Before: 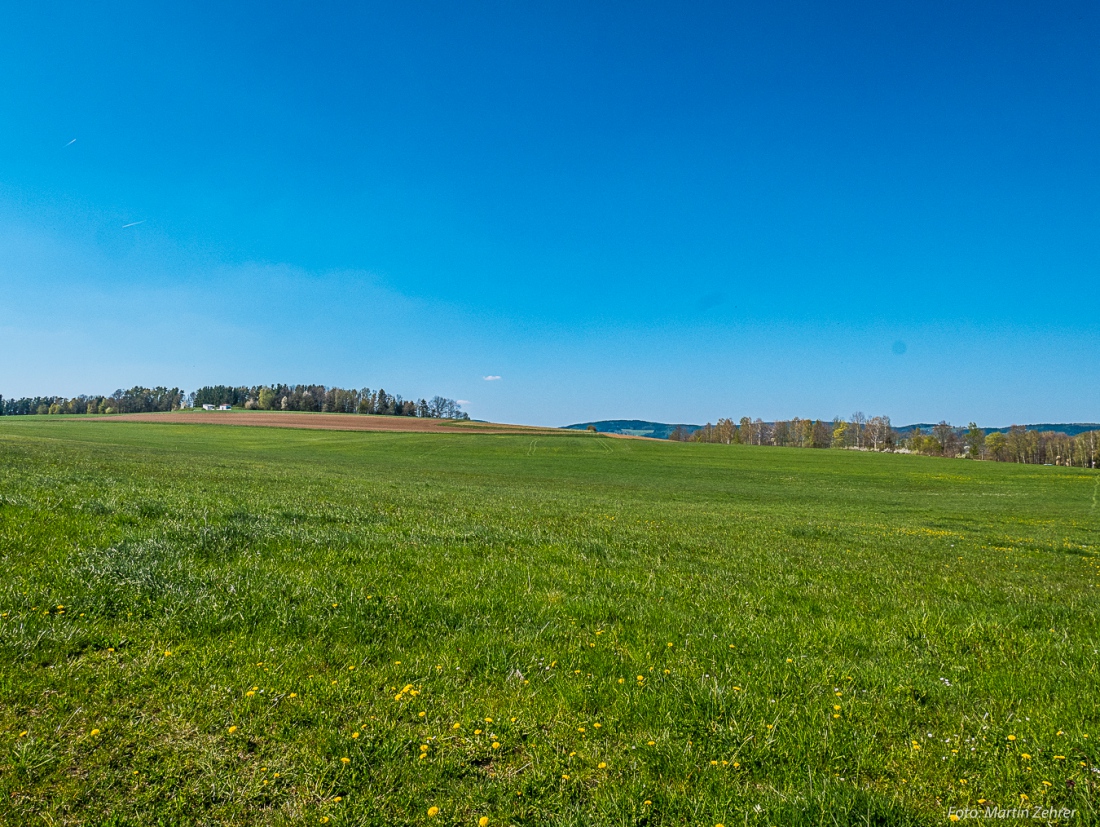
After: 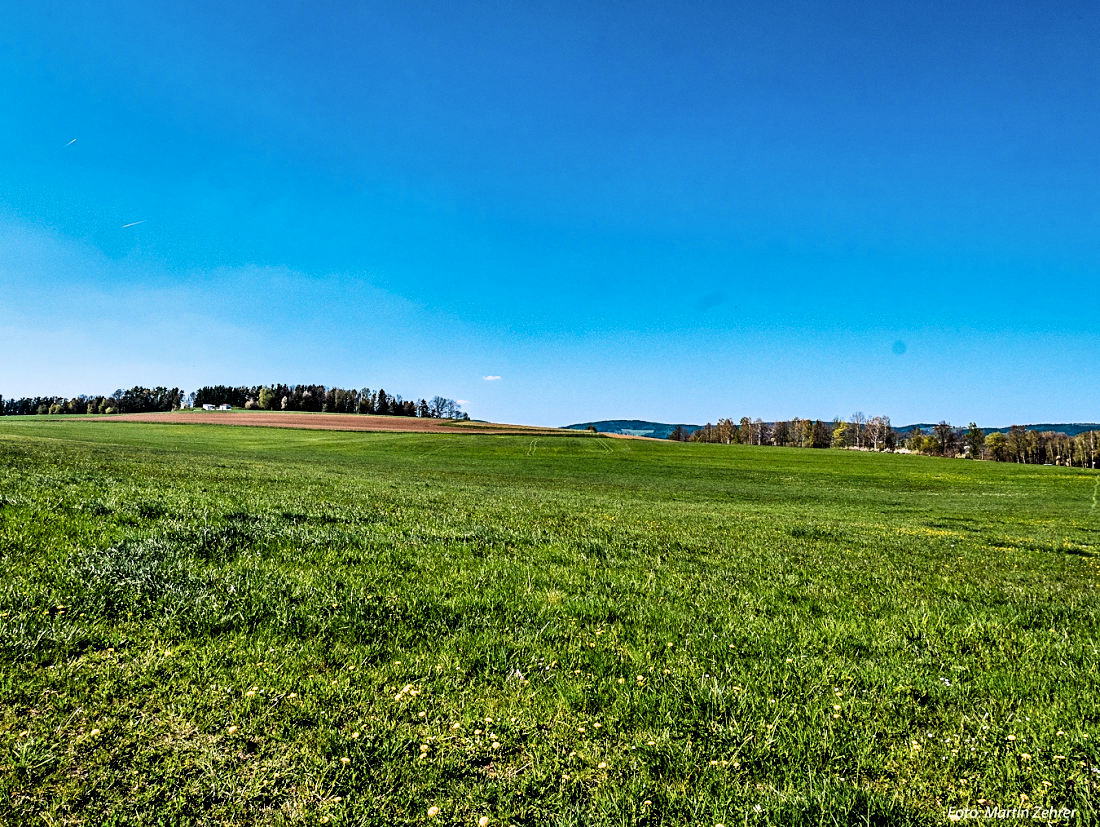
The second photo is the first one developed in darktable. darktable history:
filmic rgb: black relative exposure -4.03 EV, white relative exposure 2.99 EV, hardness 2.99, contrast 1.393, color science v6 (2022)
contrast equalizer: y [[0.6 ×6], [0.55 ×6], [0 ×6], [0 ×6], [0 ×6]]
exposure: exposure 0.201 EV, compensate exposure bias true, compensate highlight preservation false
shadows and highlights: shadows 53.16, soften with gaussian
